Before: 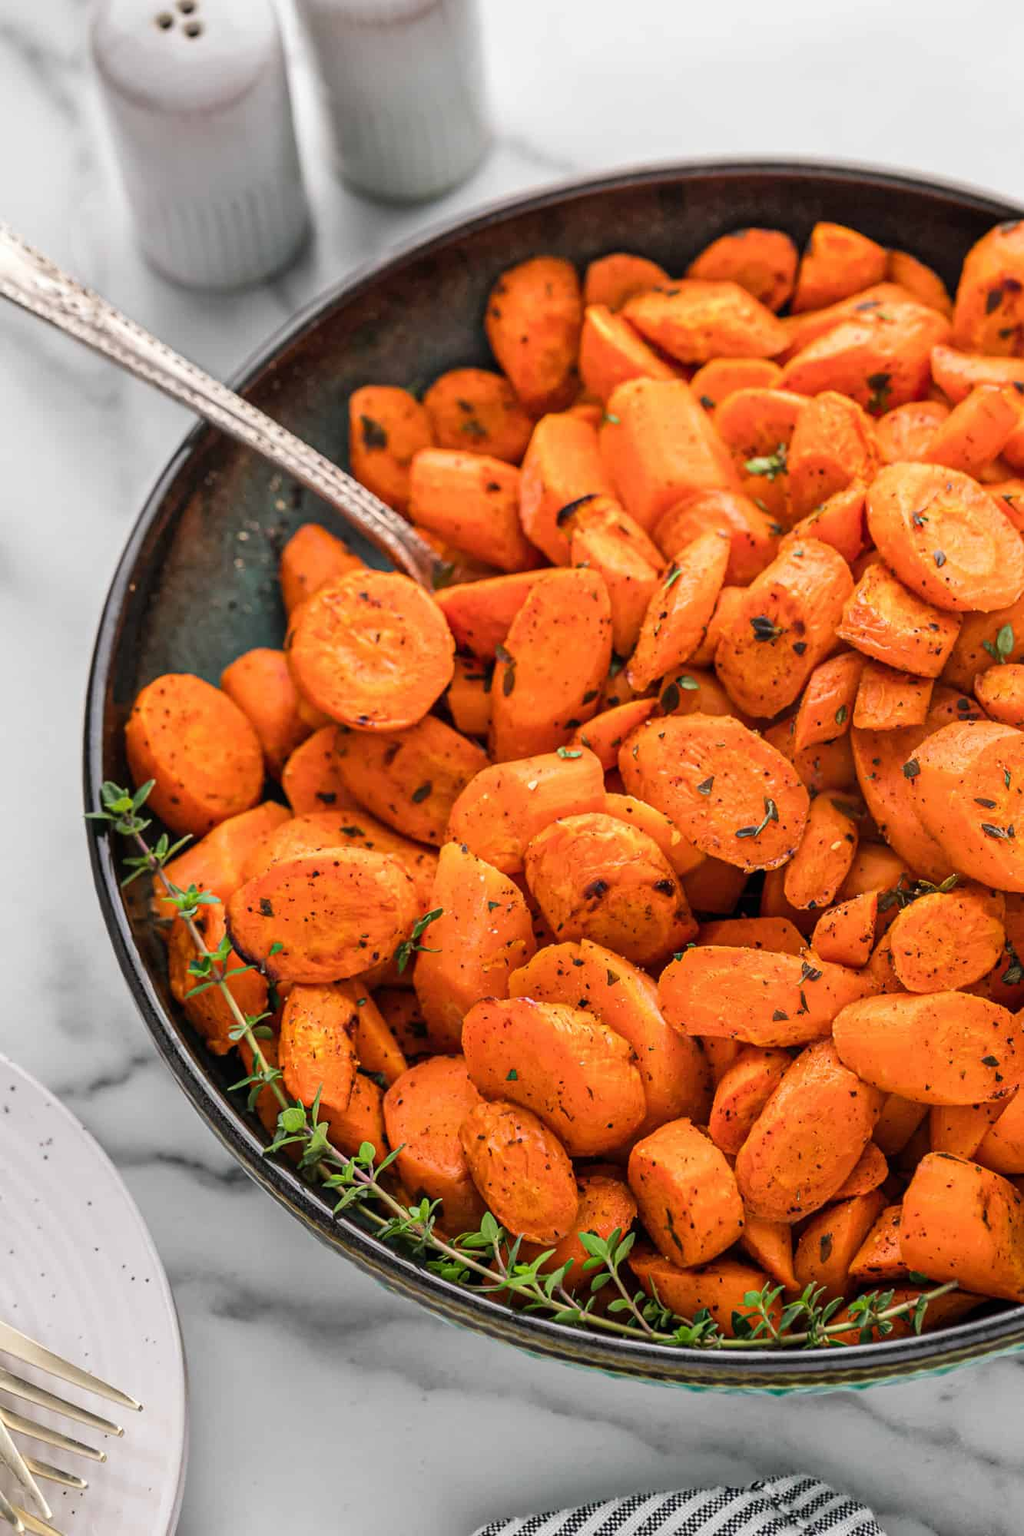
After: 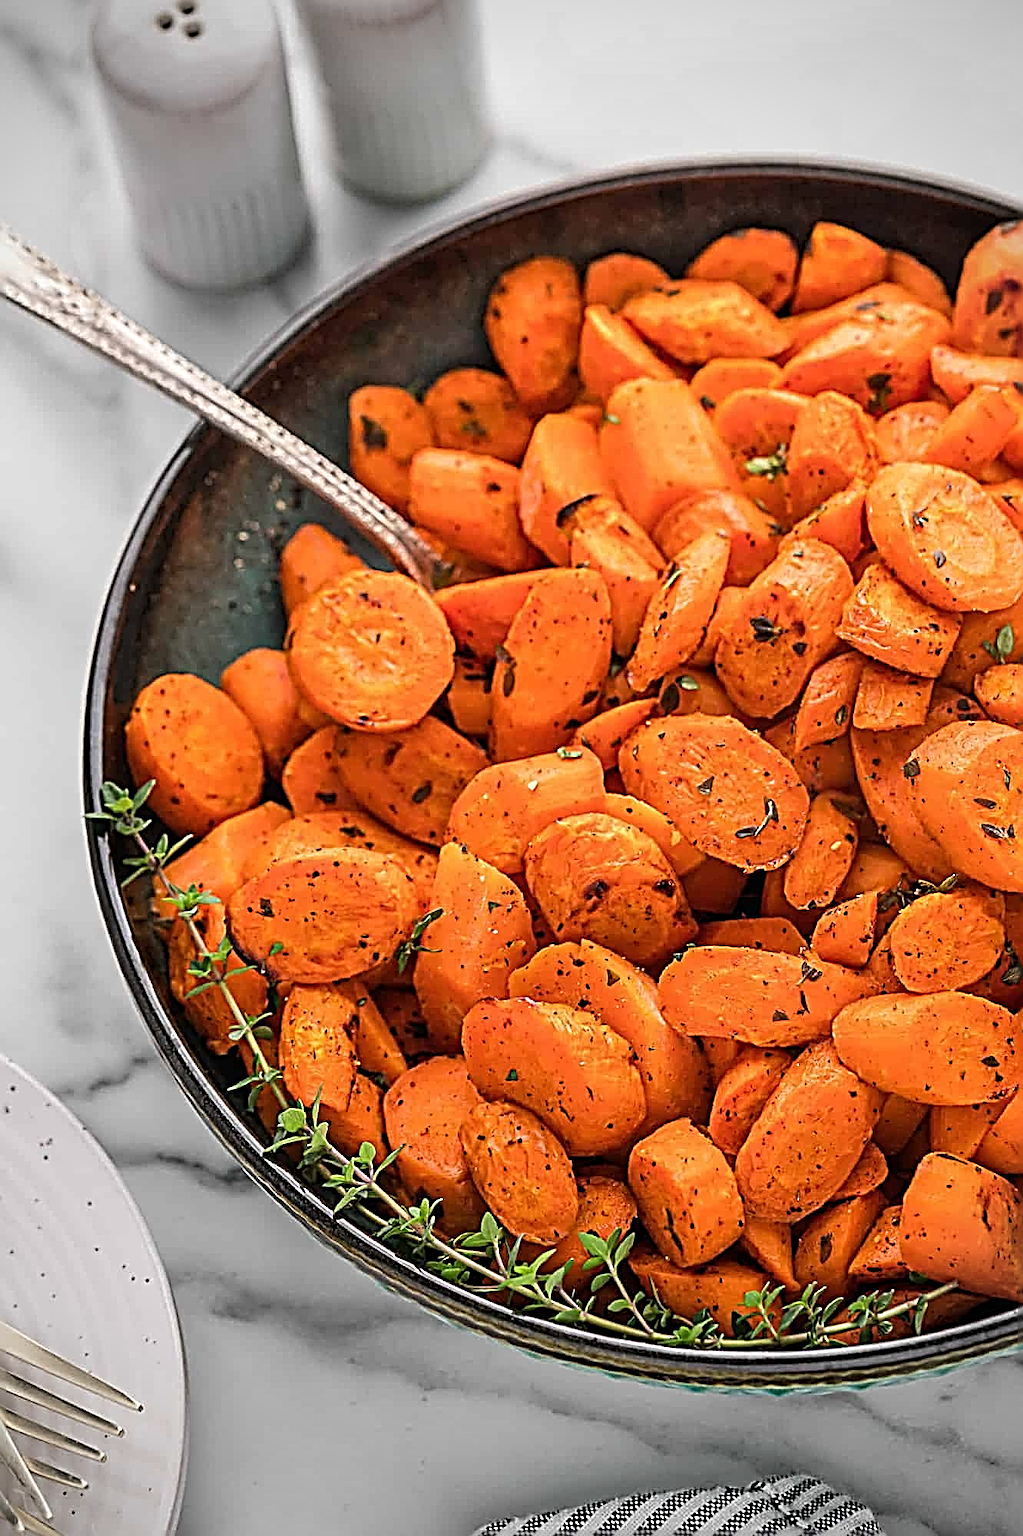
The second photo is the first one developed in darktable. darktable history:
sharpen: radius 3.192, amount 1.735
vignetting: on, module defaults
